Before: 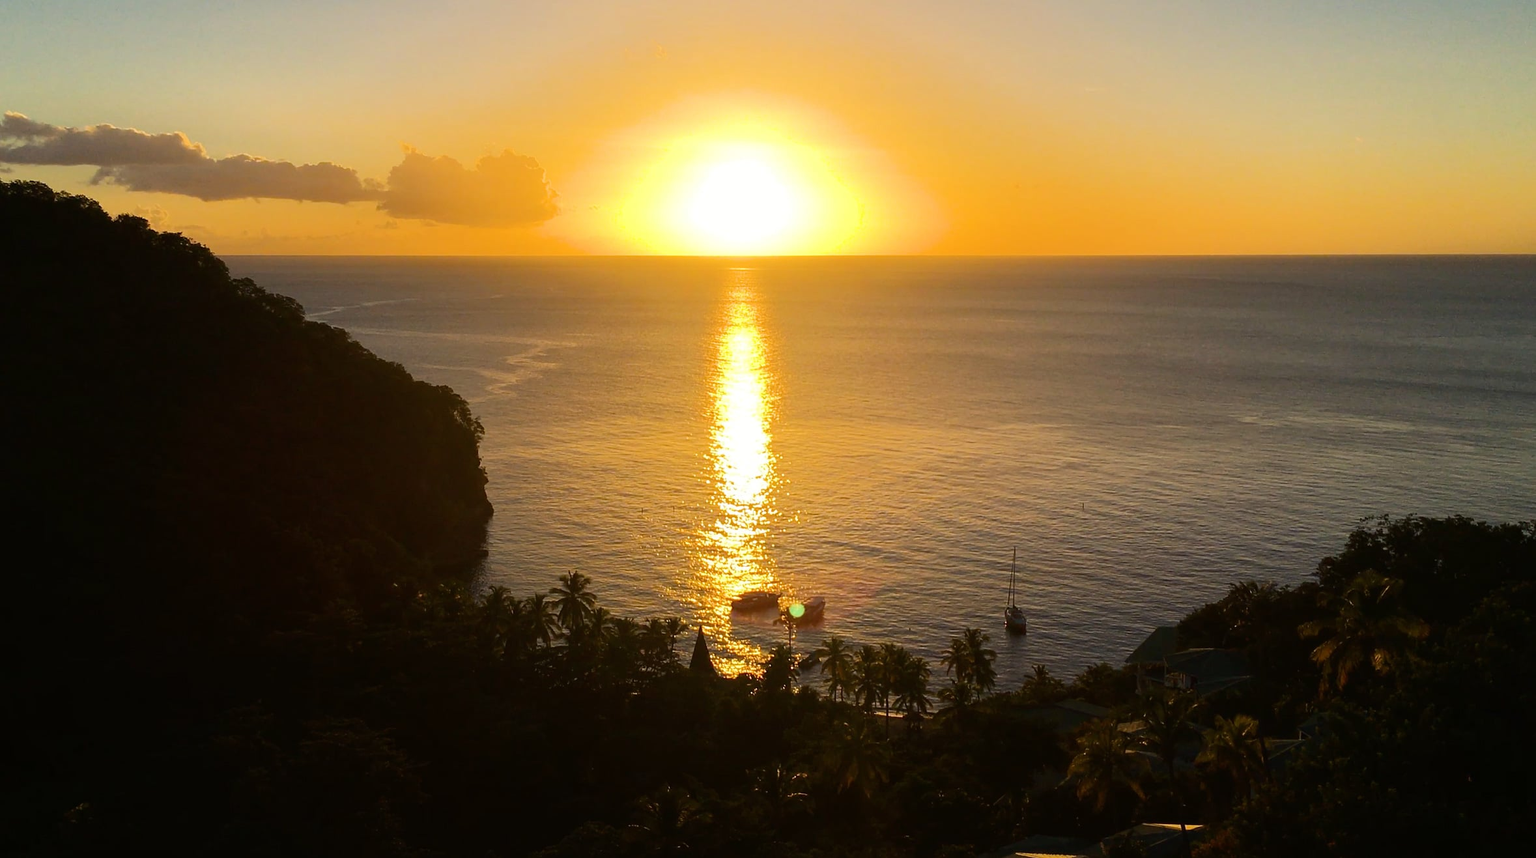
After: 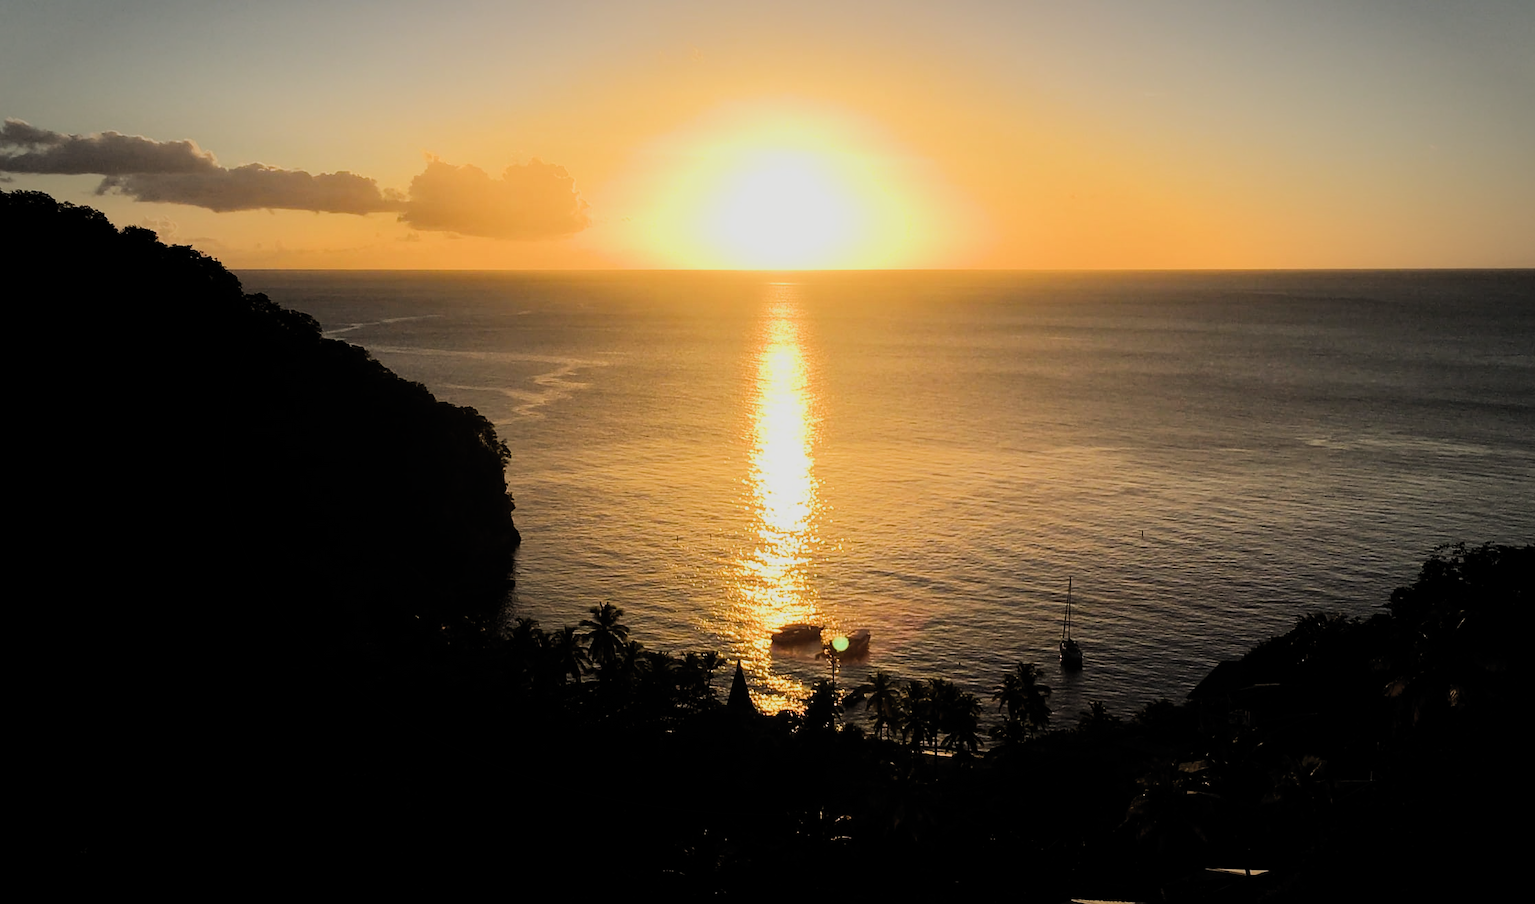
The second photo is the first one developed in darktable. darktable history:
vignetting: fall-off start 71.01%, width/height ratio 1.335
crop and rotate: left 0%, right 5.138%
filmic rgb: black relative exposure -5.13 EV, white relative exposure 3.97 EV, hardness 2.88, contrast 1.483, preserve chrominance RGB euclidean norm, color science v5 (2021), contrast in shadows safe, contrast in highlights safe
